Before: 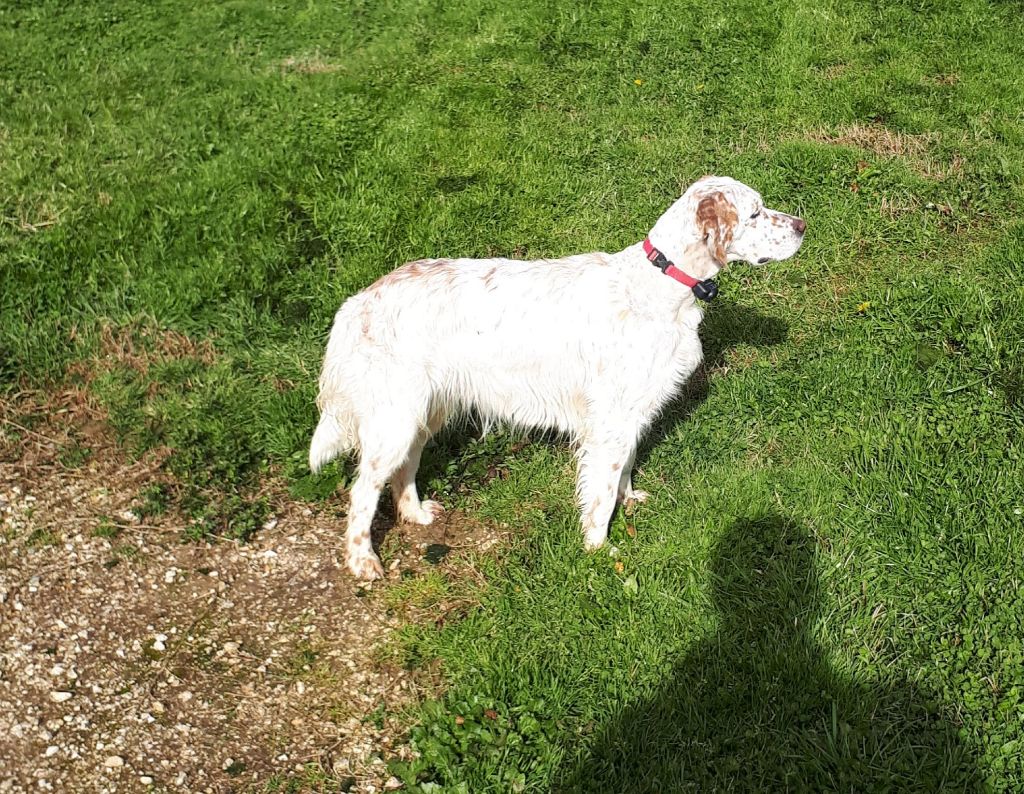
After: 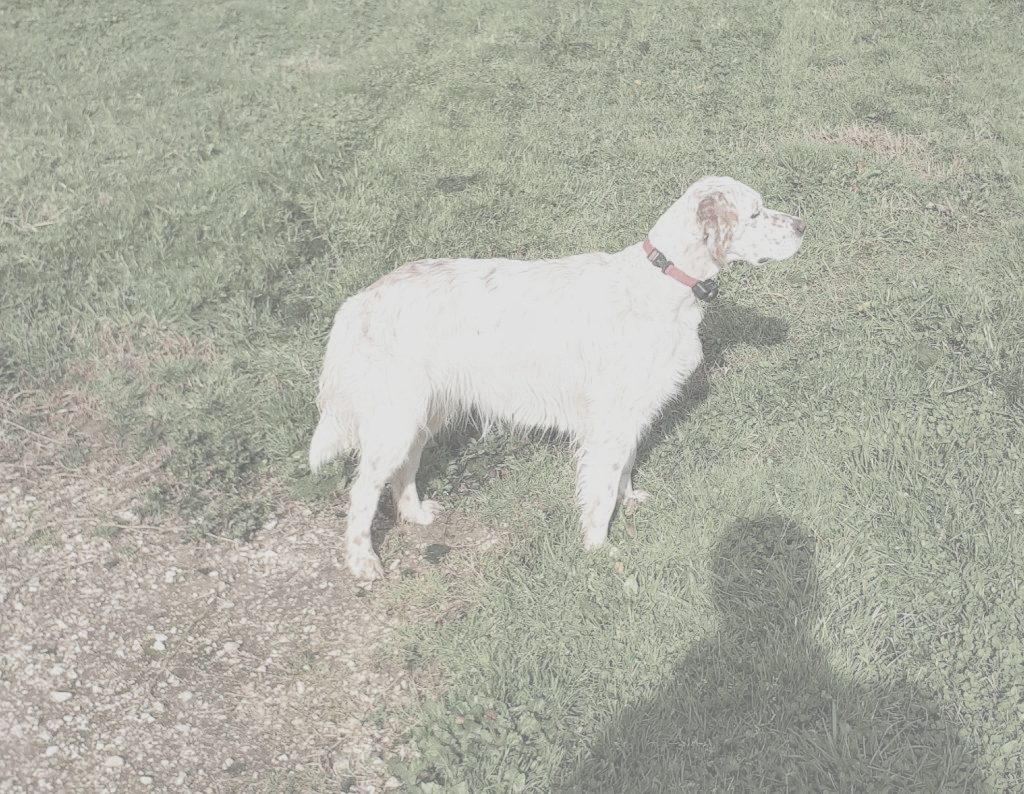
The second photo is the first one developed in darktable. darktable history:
local contrast: detail 110%
contrast brightness saturation: contrast -0.315, brightness 0.757, saturation -0.777
shadows and highlights: shadows -20.48, white point adjustment -2.16, highlights -35.11, highlights color adjustment 0.887%
